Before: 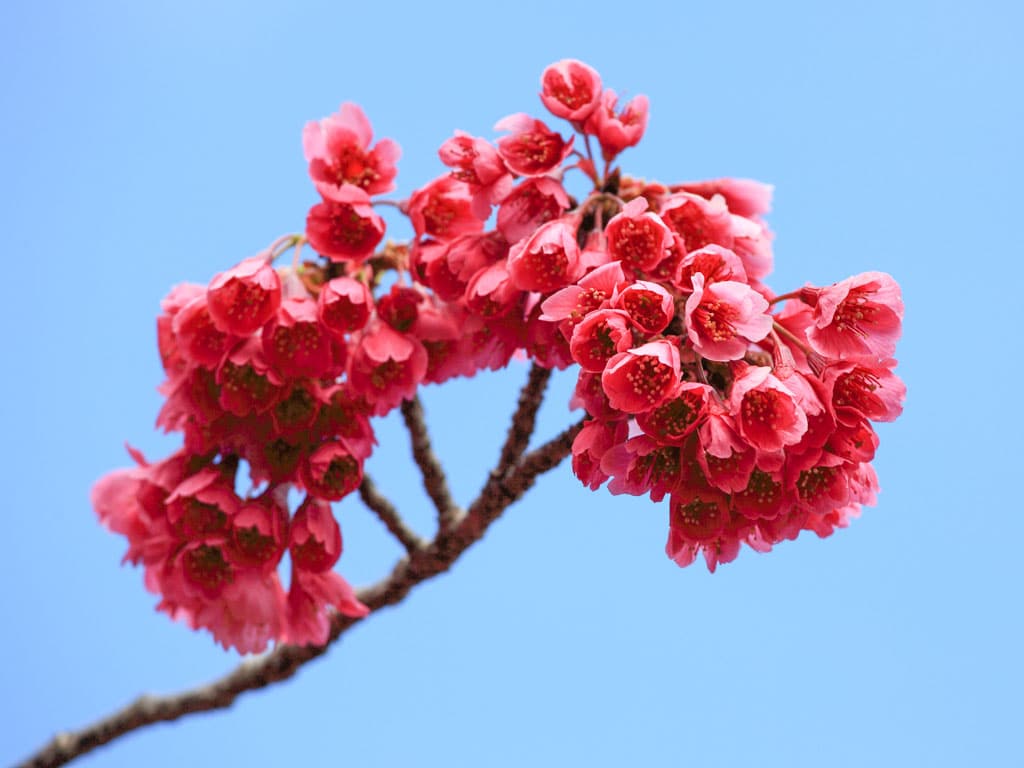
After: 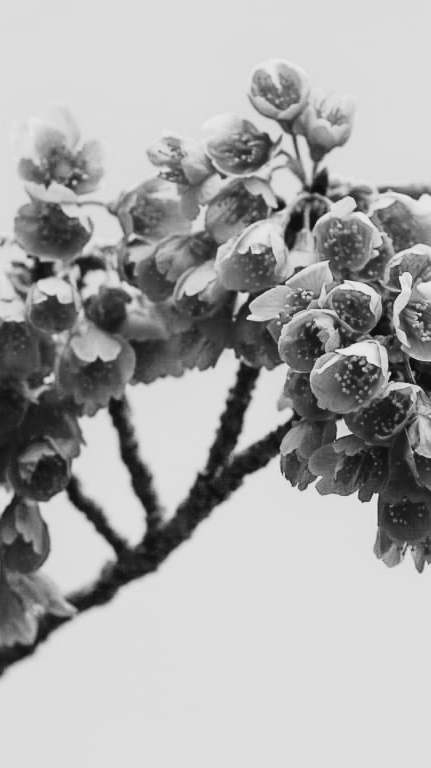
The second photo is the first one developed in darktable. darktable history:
tone curve: curves: ch0 [(0, 0.025) (0.15, 0.143) (0.452, 0.486) (0.751, 0.788) (1, 0.961)]; ch1 [(0, 0) (0.43, 0.408) (0.476, 0.469) (0.497, 0.507) (0.546, 0.571) (0.566, 0.607) (0.62, 0.657) (1, 1)]; ch2 [(0, 0) (0.386, 0.397) (0.505, 0.498) (0.547, 0.546) (0.579, 0.58) (1, 1)], color space Lab, independent channels, preserve colors none
crop: left 28.583%, right 29.231%
contrast brightness saturation: contrast 0.26, brightness 0.02, saturation 0.87
monochrome: size 3.1
